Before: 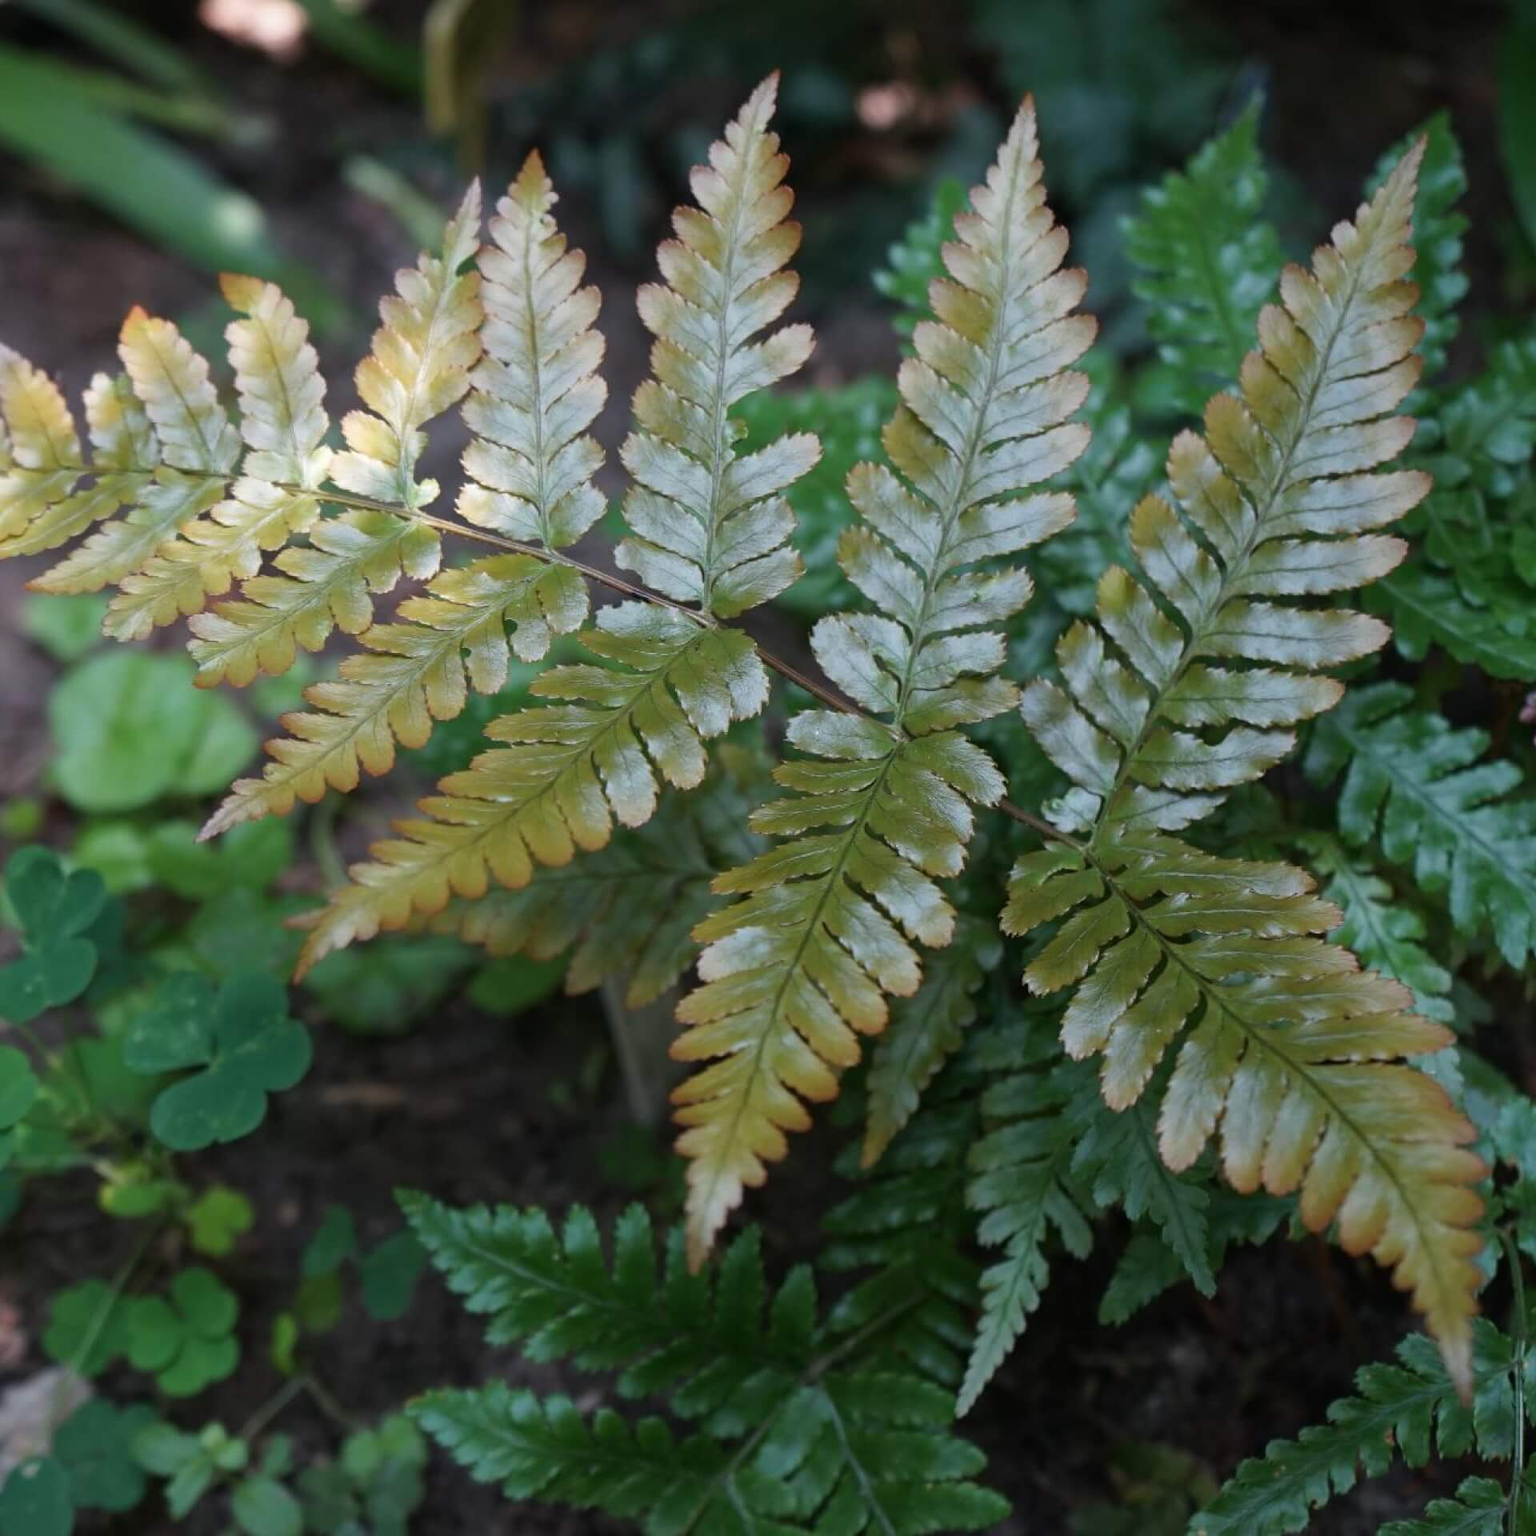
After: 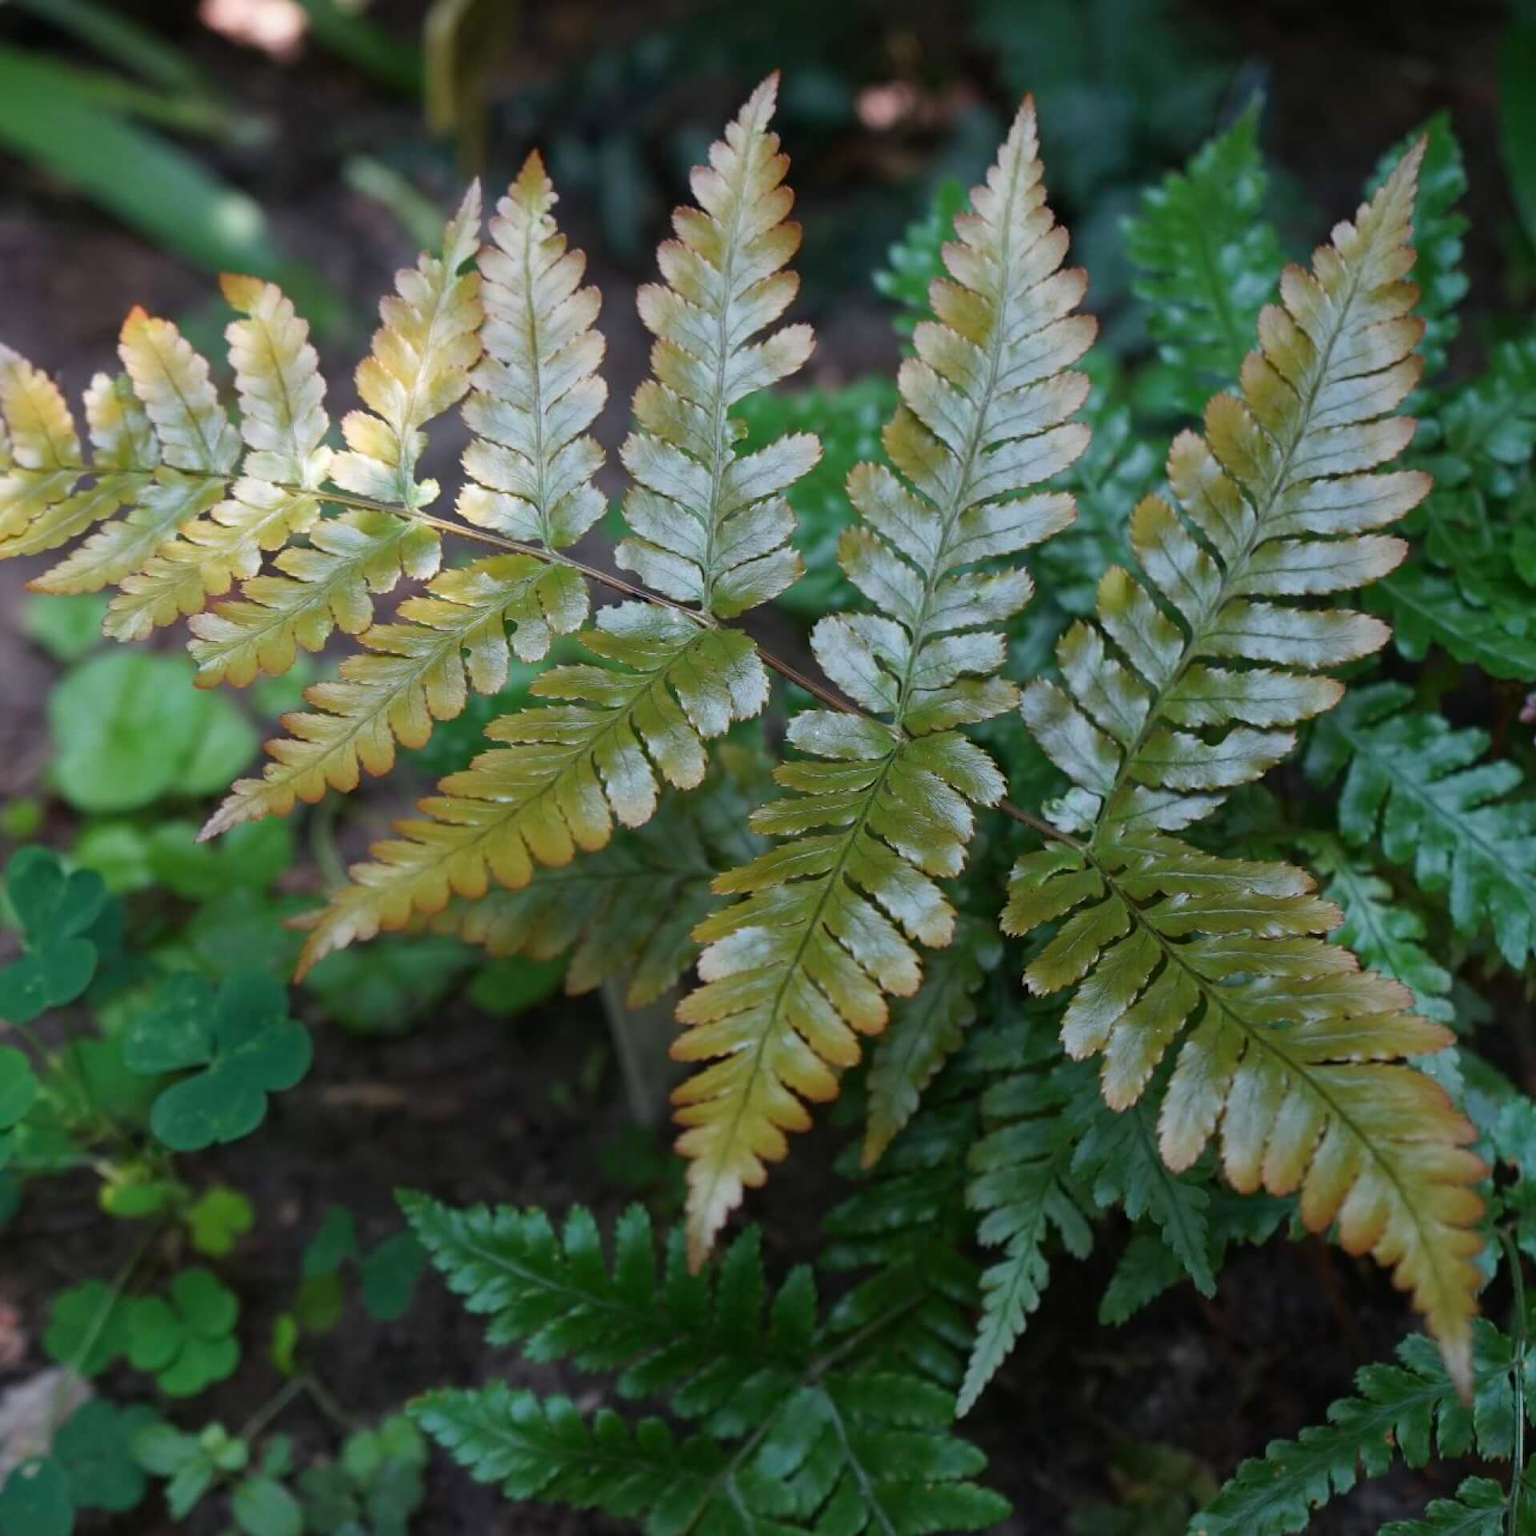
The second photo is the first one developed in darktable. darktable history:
contrast brightness saturation: saturation 0.132
